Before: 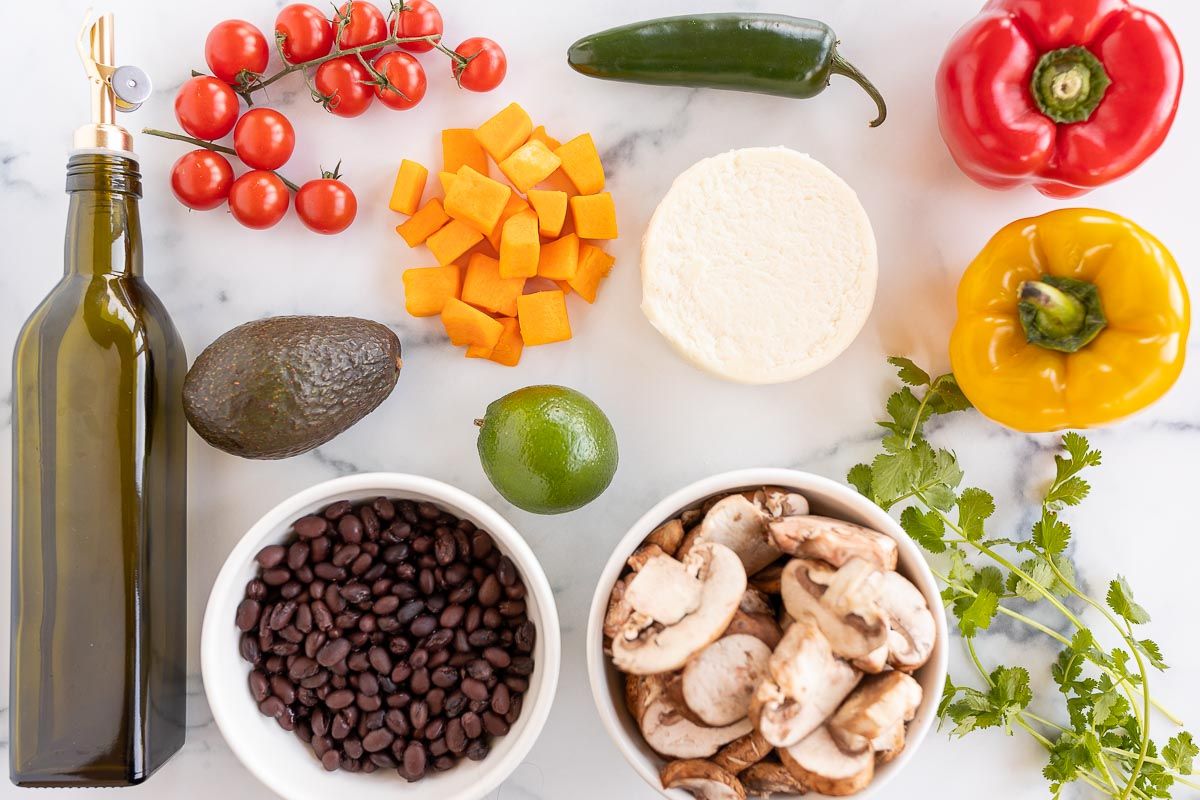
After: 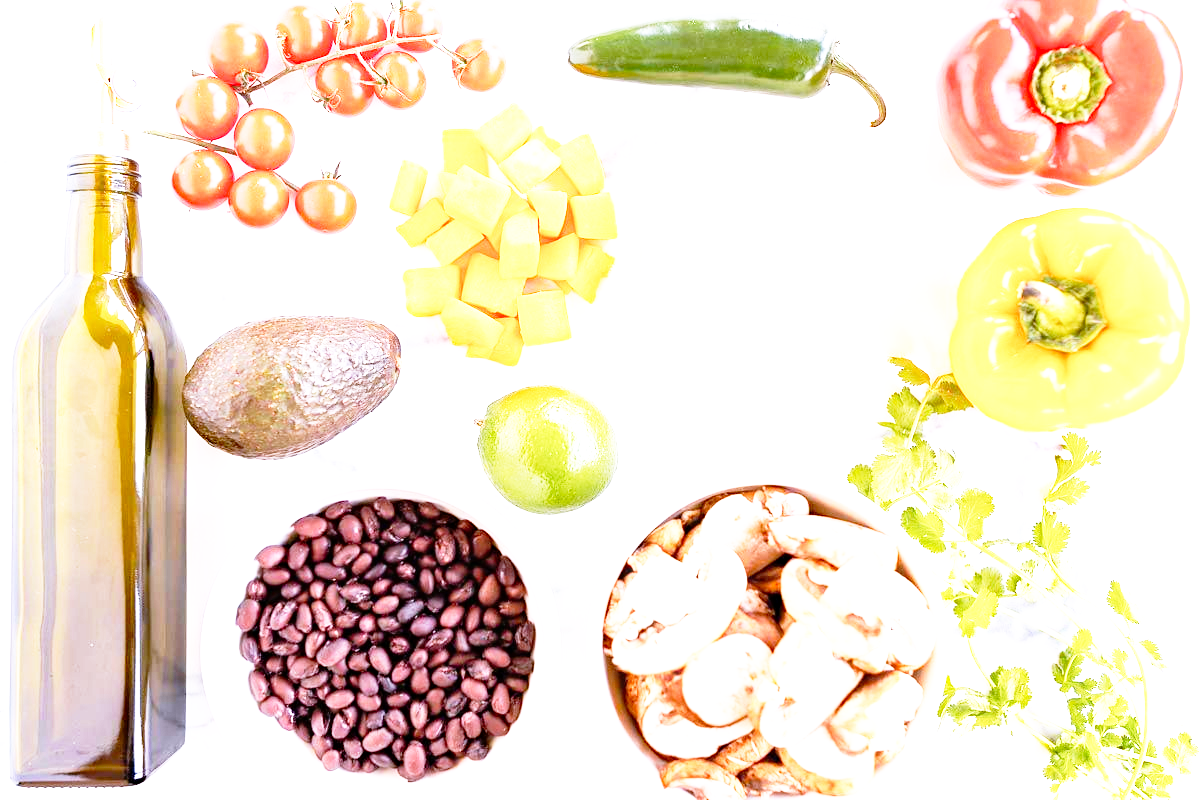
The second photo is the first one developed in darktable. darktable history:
color calibration: illuminant as shot in camera, x 0.363, y 0.385, temperature 4528.04 K
exposure: black level correction 0, exposure 1.379 EV, compensate exposure bias true, compensate highlight preservation false
base curve: curves: ch0 [(0, 0) (0.012, 0.01) (0.073, 0.168) (0.31, 0.711) (0.645, 0.957) (1, 1)], preserve colors none
haze removal: adaptive false
